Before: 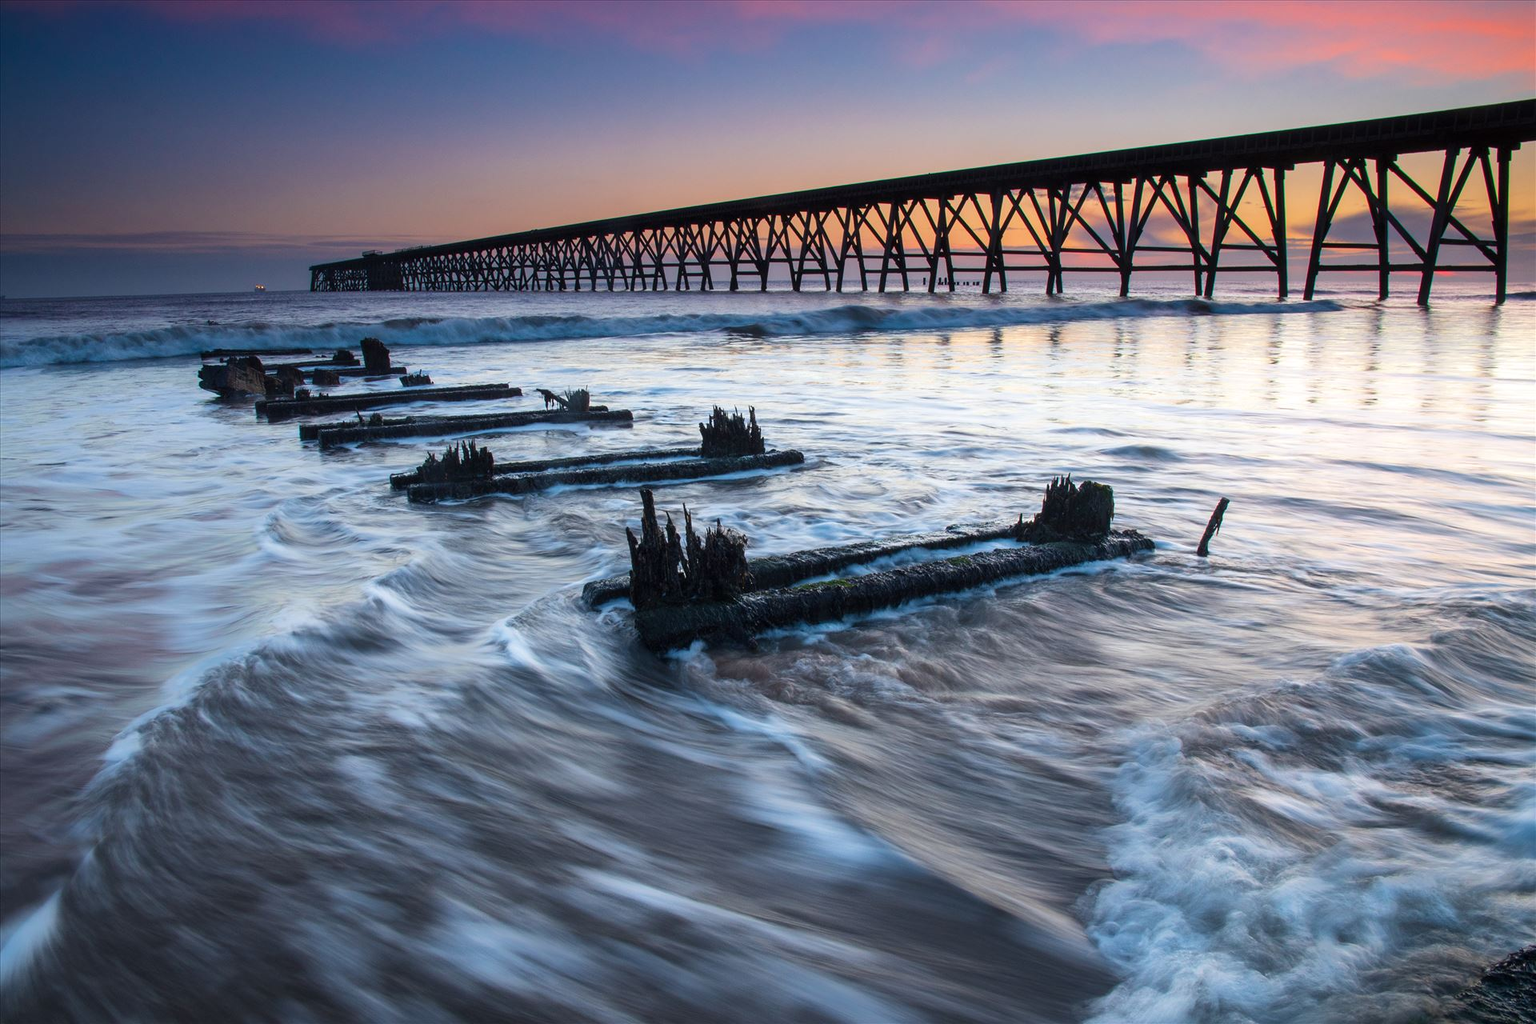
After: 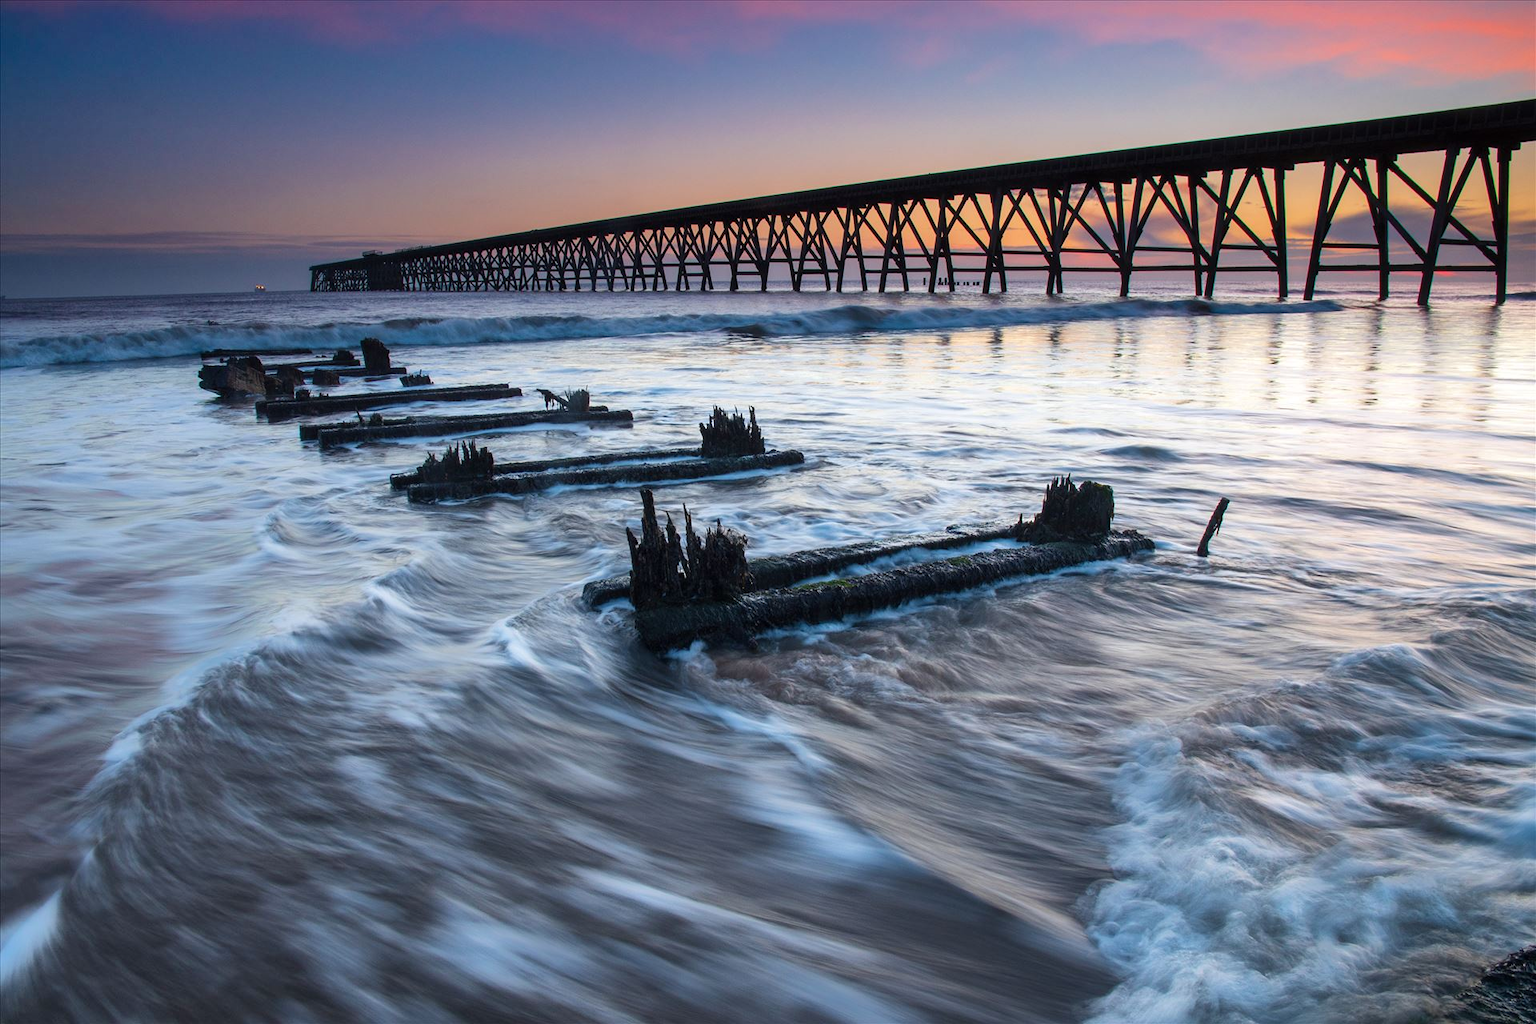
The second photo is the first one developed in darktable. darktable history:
shadows and highlights: radius 135.85, soften with gaussian
